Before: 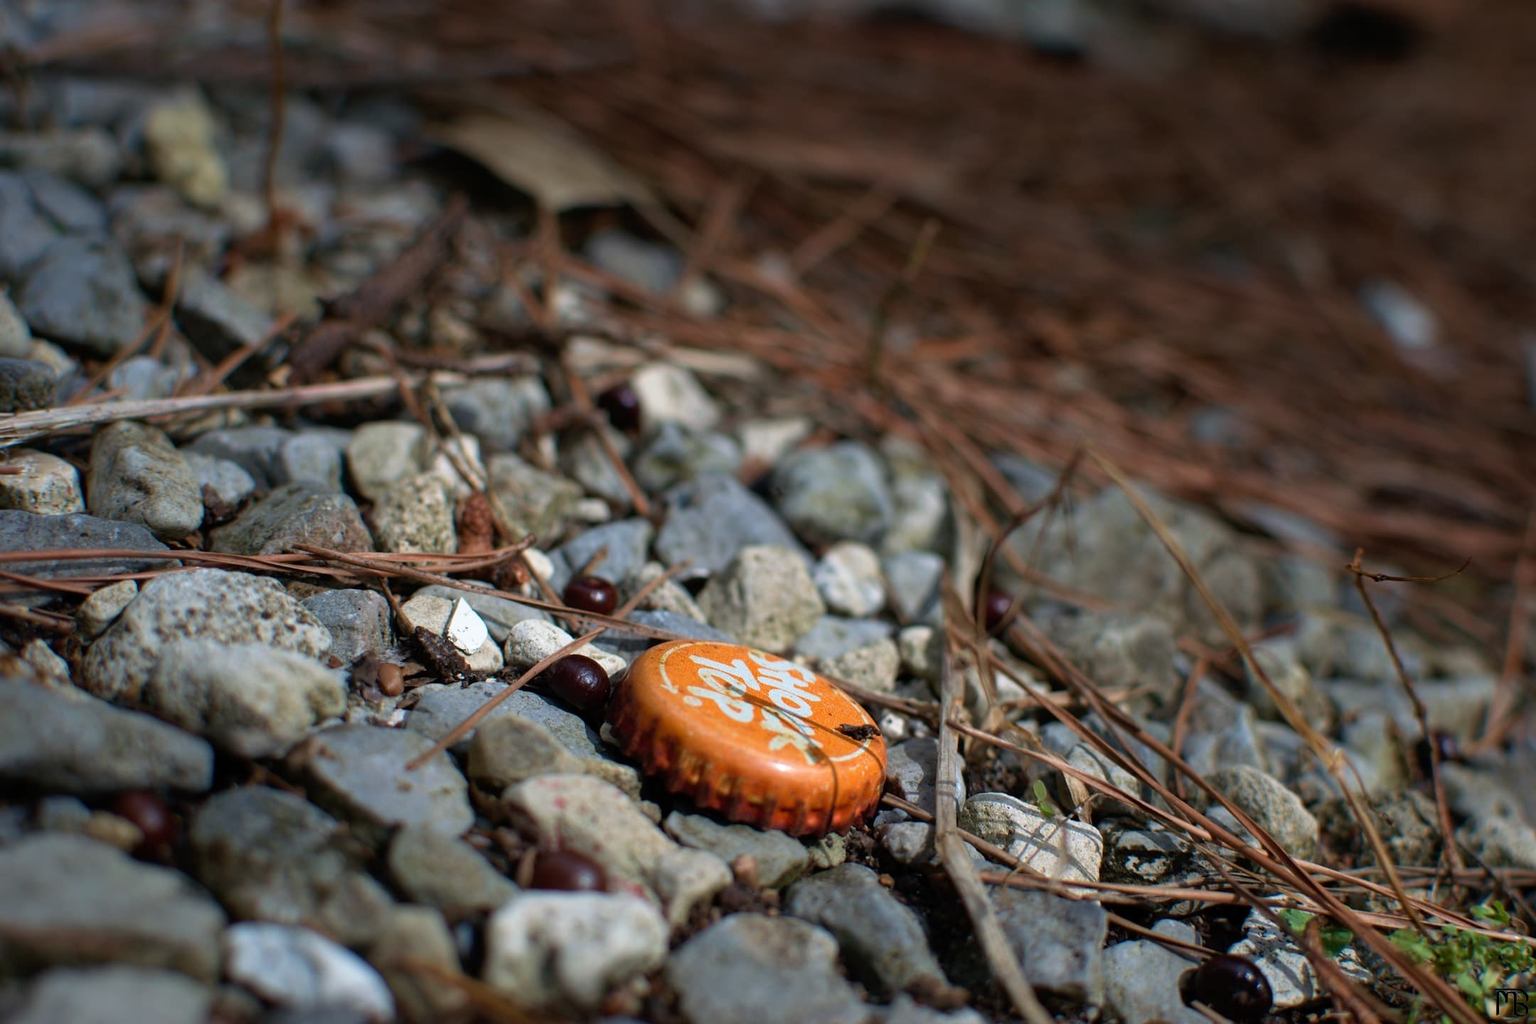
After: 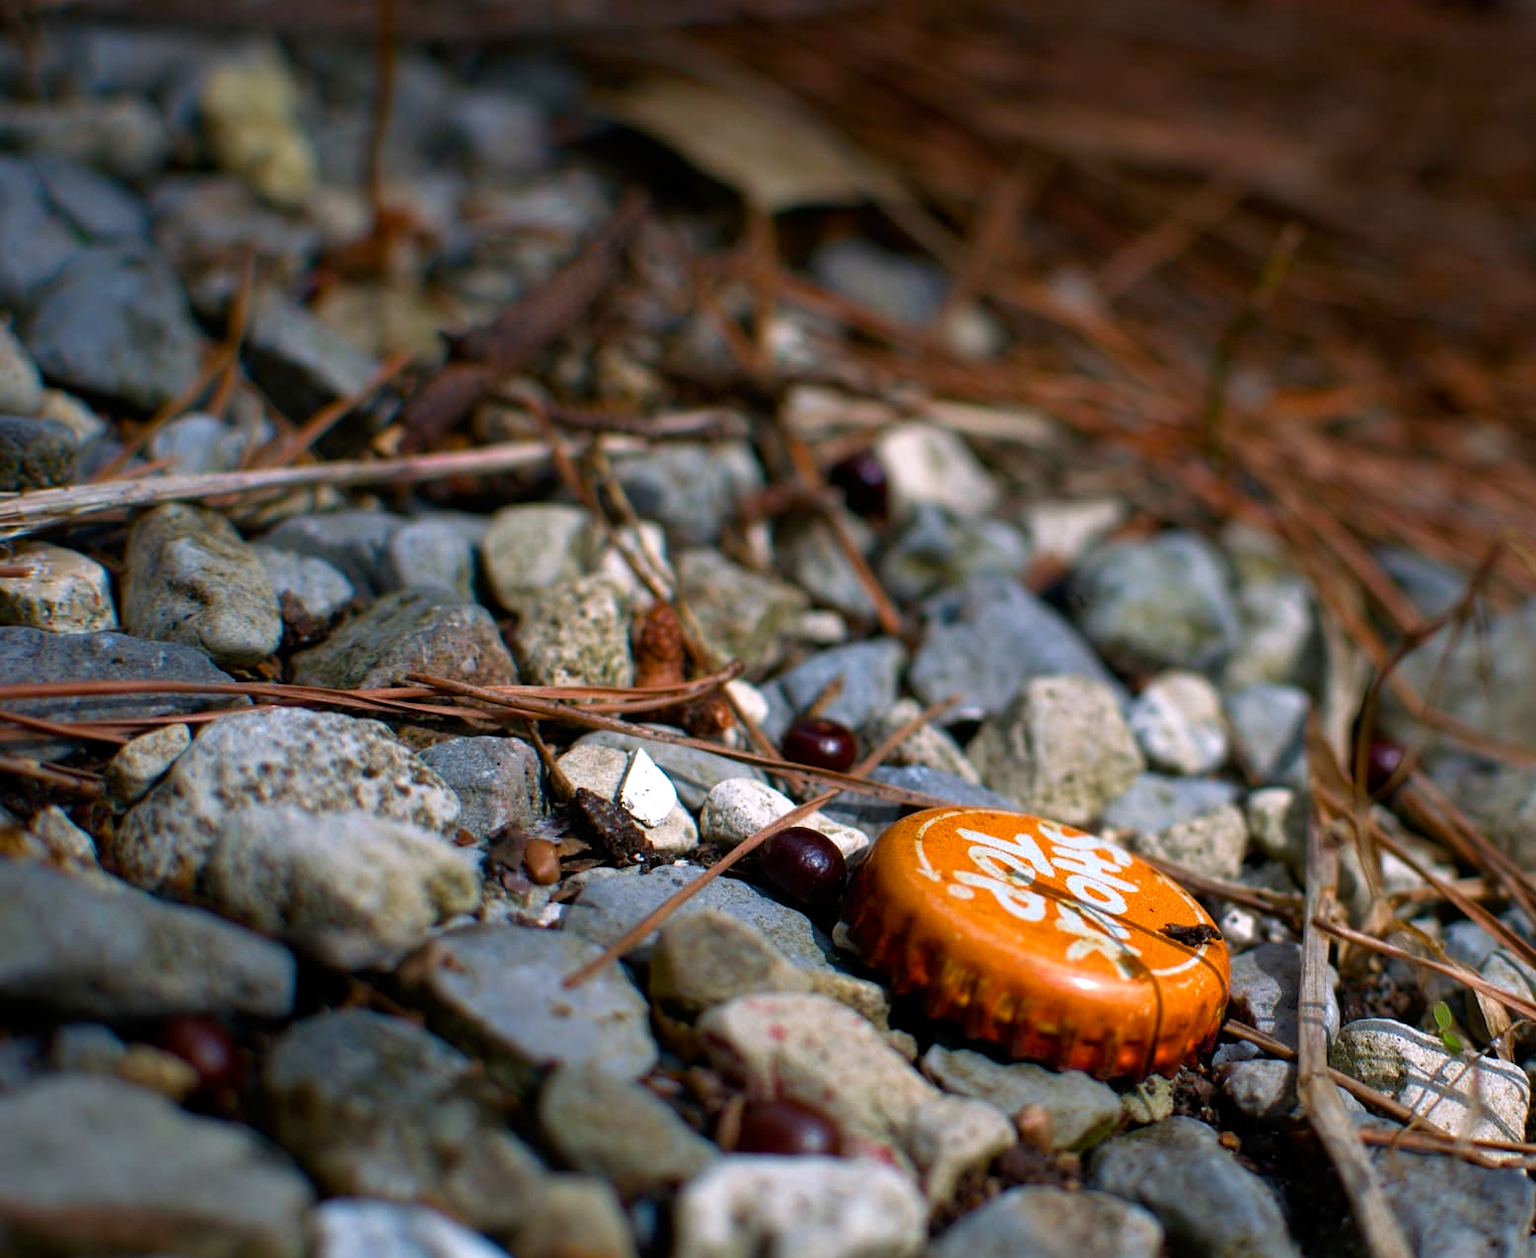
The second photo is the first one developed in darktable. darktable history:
color balance rgb: highlights gain › chroma 1.525%, highlights gain › hue 308.41°, perceptual saturation grading › global saturation 27.413%, perceptual saturation grading › highlights -27.694%, perceptual saturation grading › mid-tones 15.412%, perceptual saturation grading › shadows 34.014%, perceptual brilliance grading › global brilliance 19.219%, contrast 5.055%
exposure: black level correction 0.001, exposure 0.499 EV, compensate exposure bias true, compensate highlight preservation false
crop: top 5.756%, right 27.885%, bottom 5.574%
